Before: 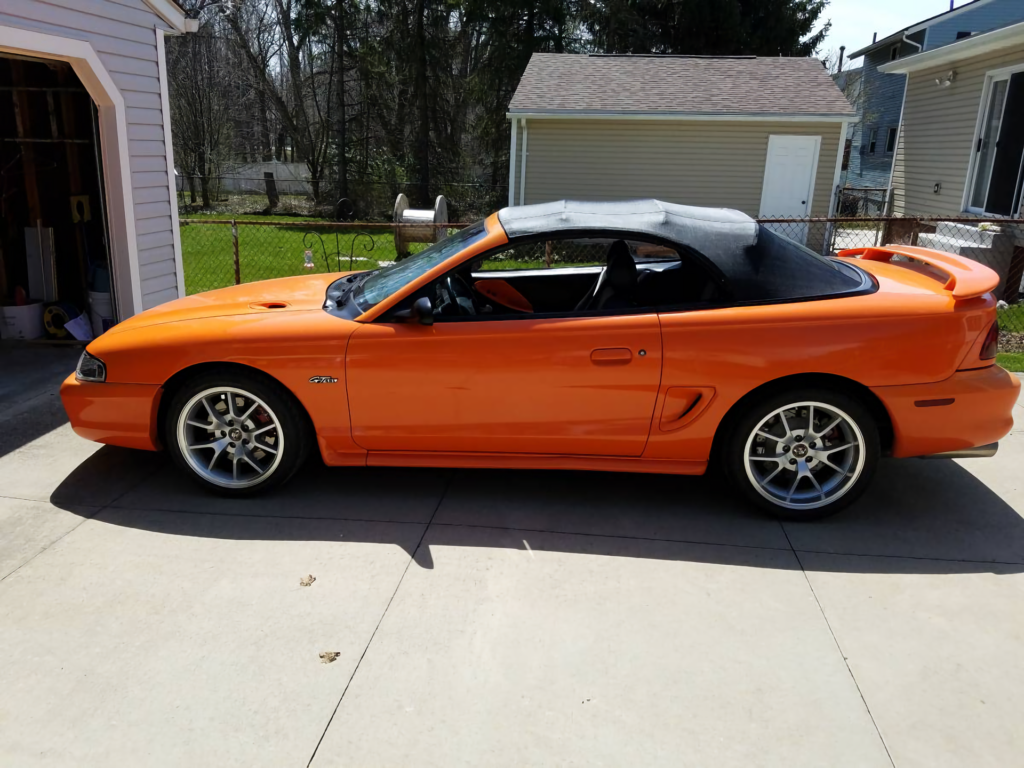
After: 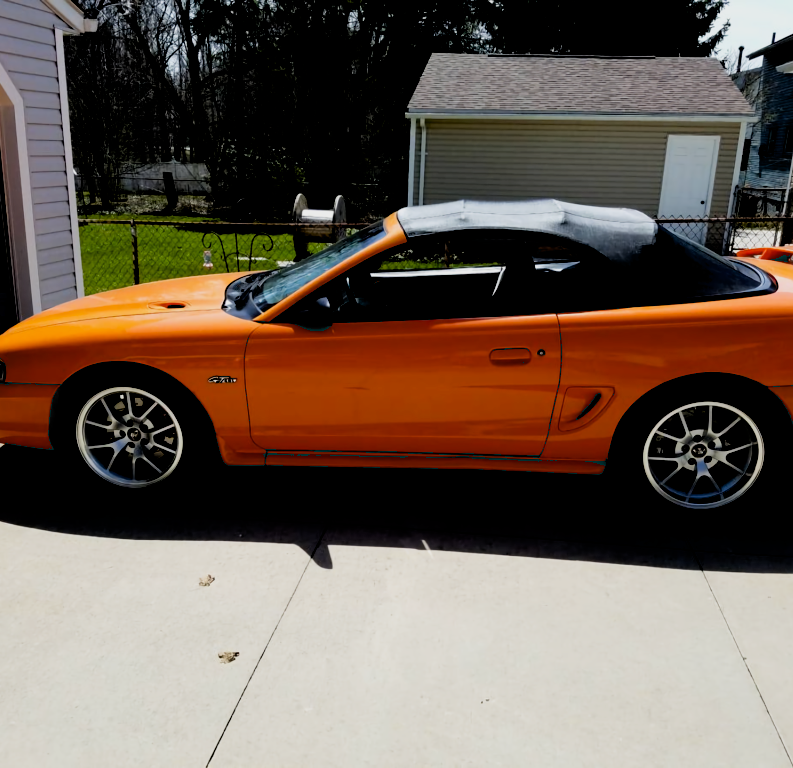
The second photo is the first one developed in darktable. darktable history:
crop: left 9.88%, right 12.664%
filmic rgb: black relative exposure -5 EV, white relative exposure 3.2 EV, hardness 3.42, contrast 1.2, highlights saturation mix -30%
exposure: black level correction 0.029, exposure -0.073 EV, compensate highlight preservation false
